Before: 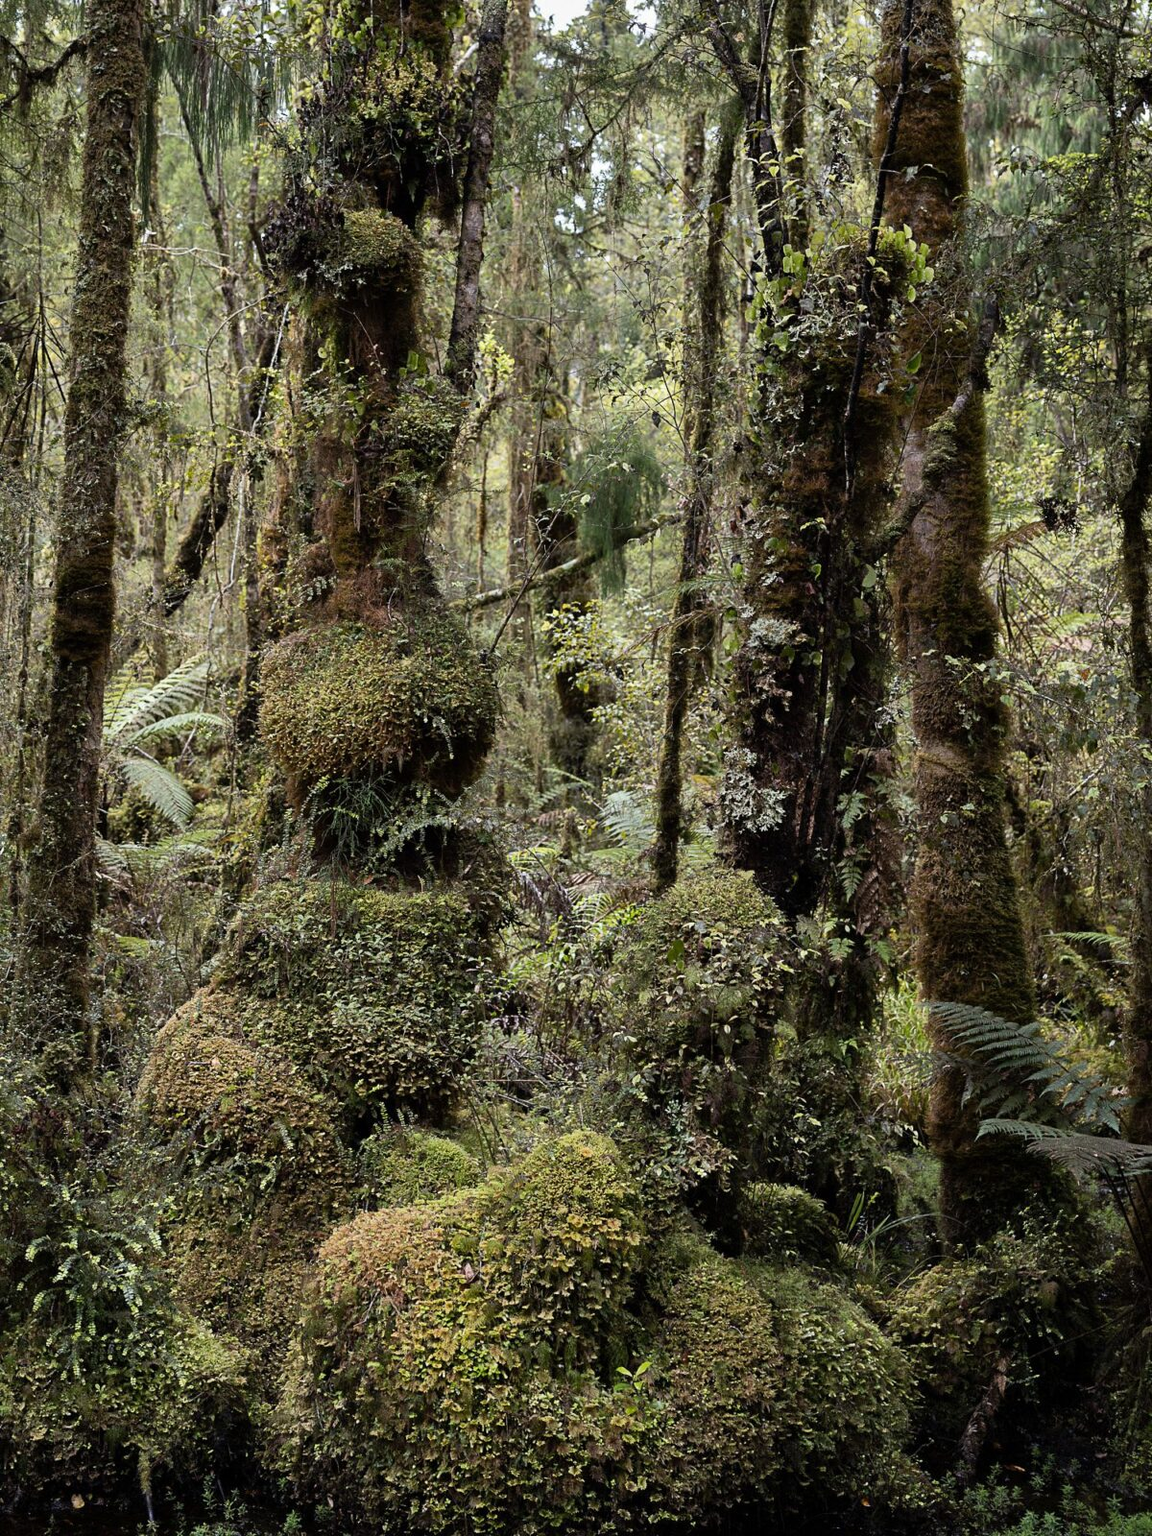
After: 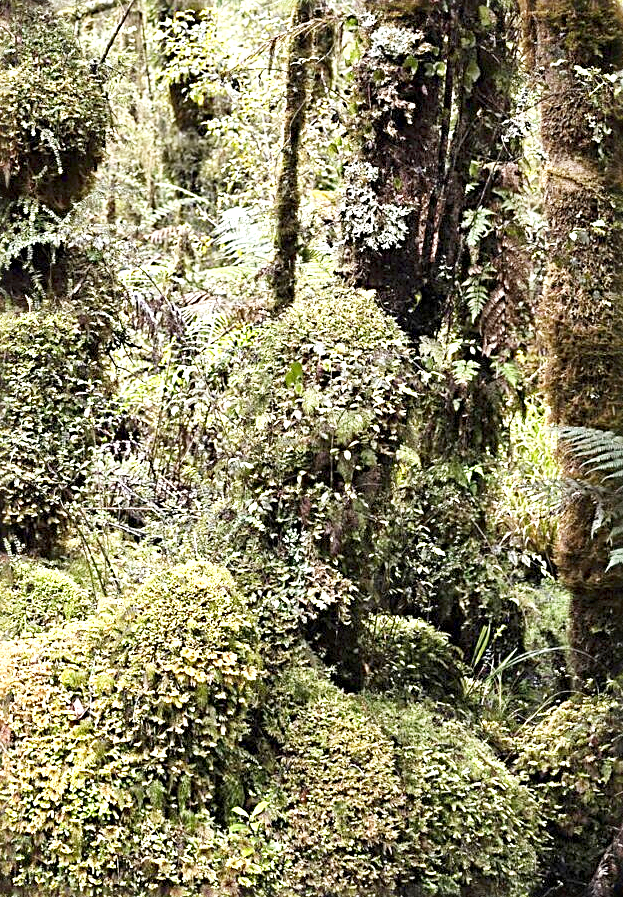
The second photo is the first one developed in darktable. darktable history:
base curve: curves: ch0 [(0, 0) (0.204, 0.334) (0.55, 0.733) (1, 1)], preserve colors none
exposure: black level correction 0, exposure 1.486 EV, compensate exposure bias true, compensate highlight preservation false
sharpen: radius 3.983
crop: left 34.245%, top 38.622%, right 13.807%, bottom 5.28%
